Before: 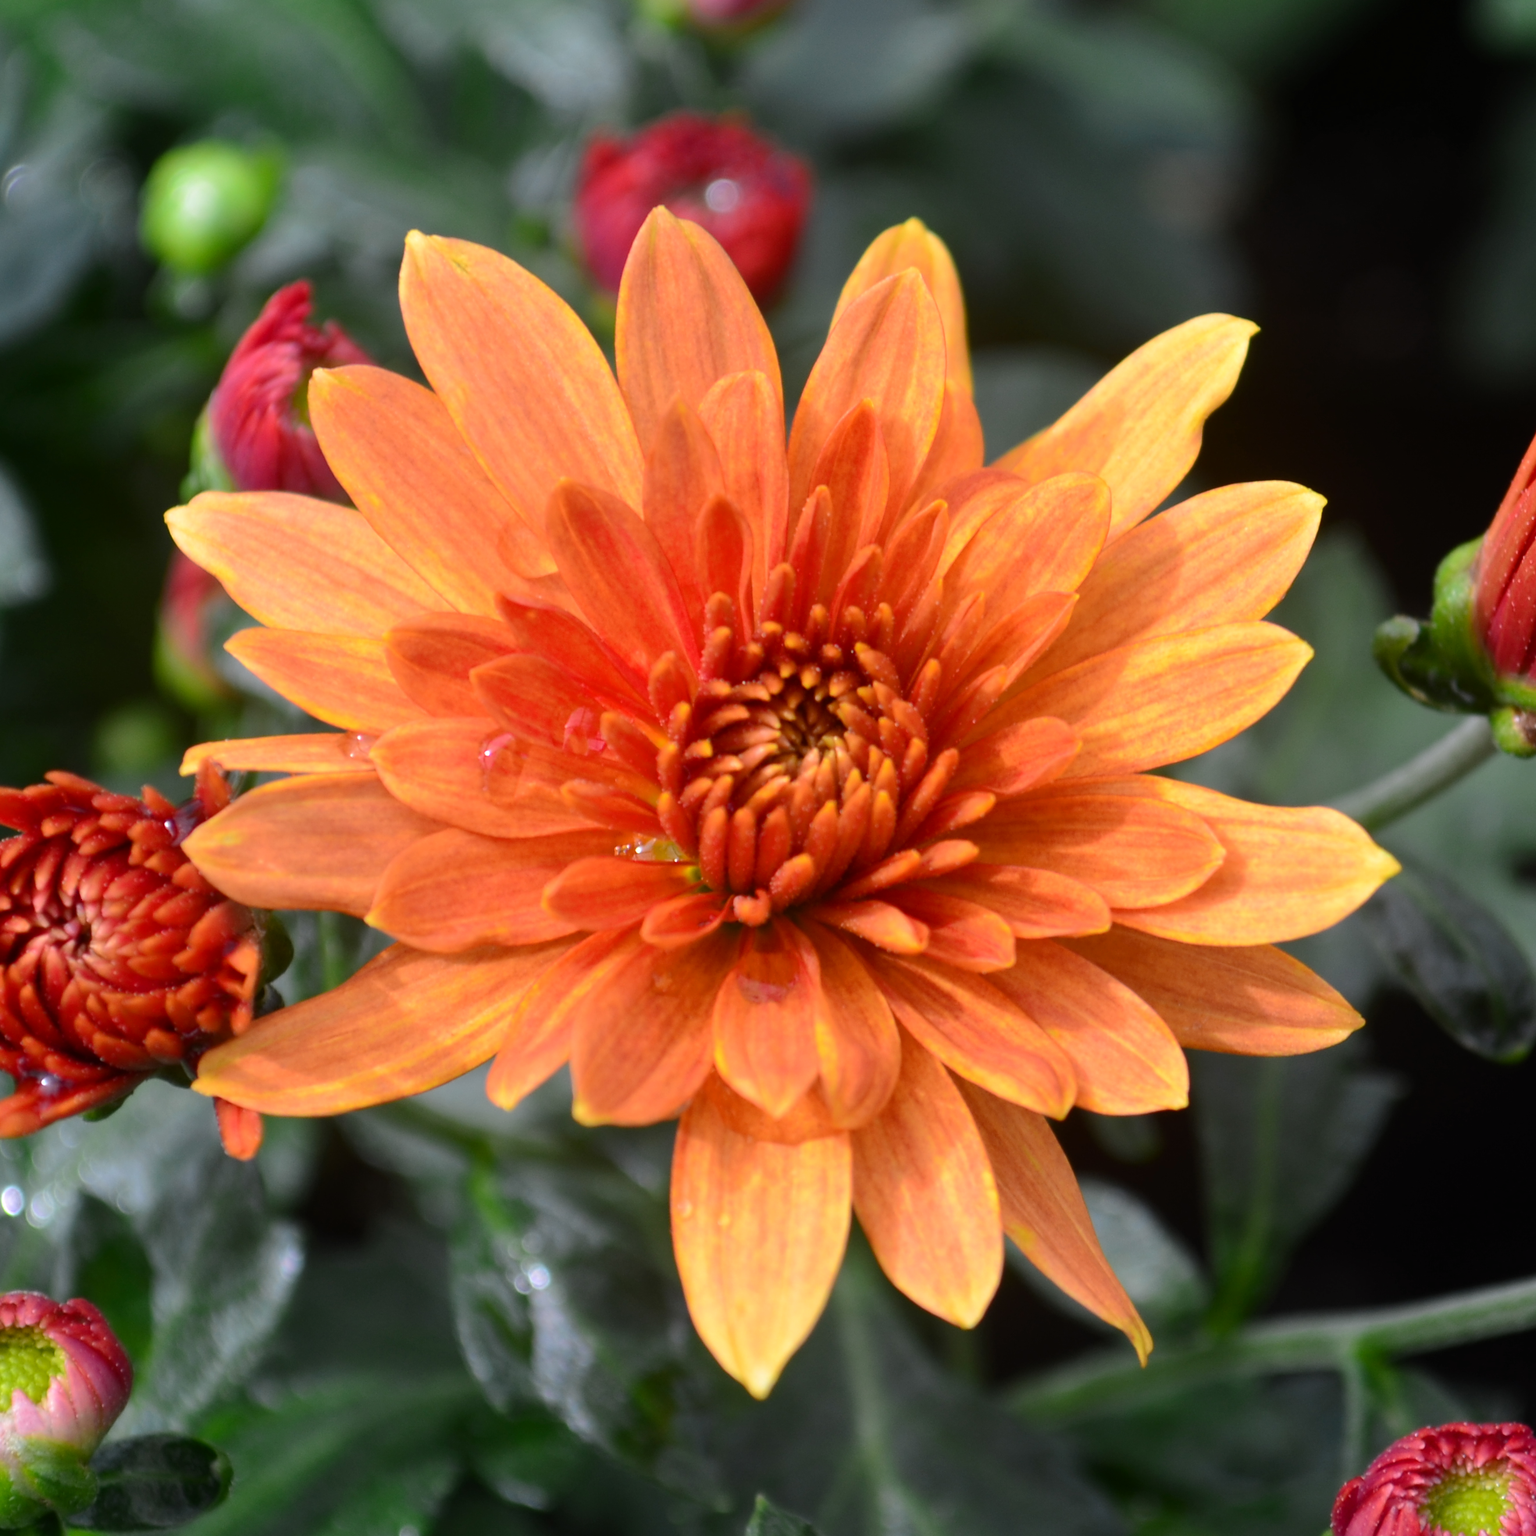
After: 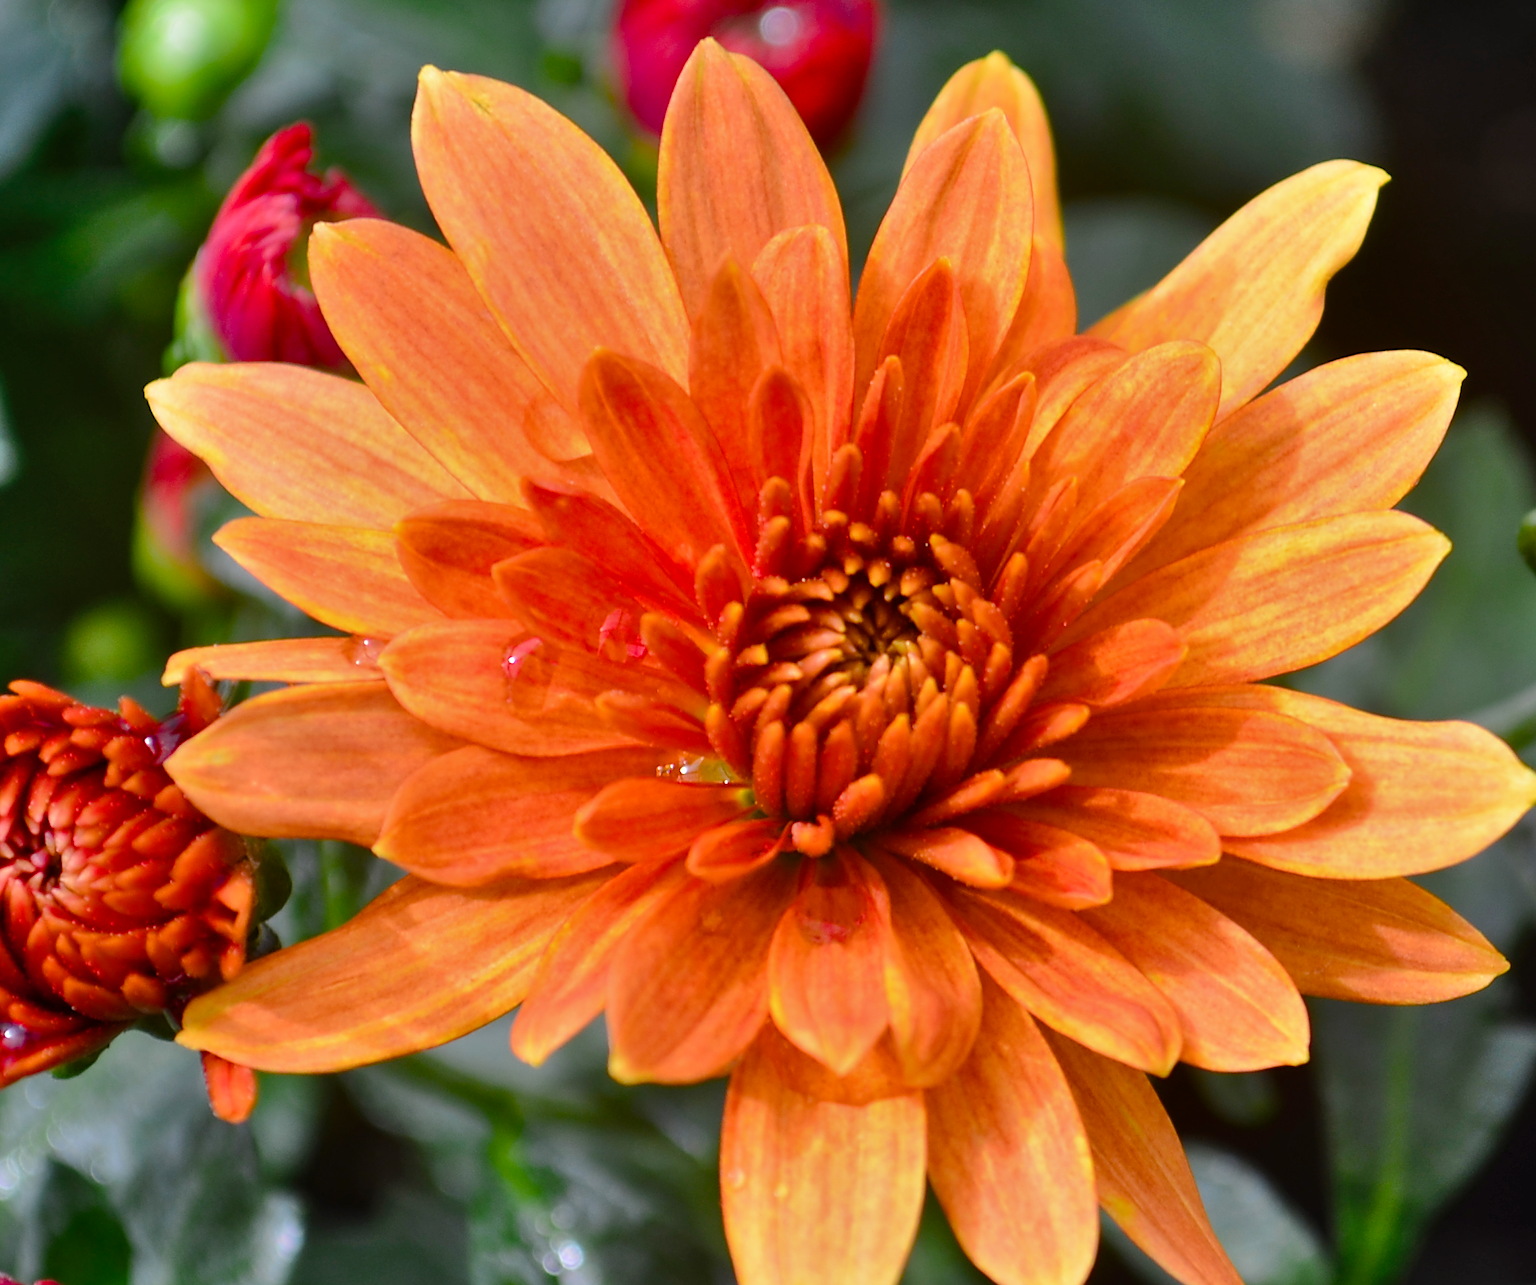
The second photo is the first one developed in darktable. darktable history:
sharpen: on, module defaults
crop and rotate: left 2.425%, top 11.305%, right 9.6%, bottom 15.08%
color balance rgb: perceptual saturation grading › global saturation 20%, perceptual saturation grading › highlights -25%, perceptual saturation grading › shadows 50%
shadows and highlights: shadows 60, soften with gaussian
exposure: exposure -0.048 EV, compensate highlight preservation false
